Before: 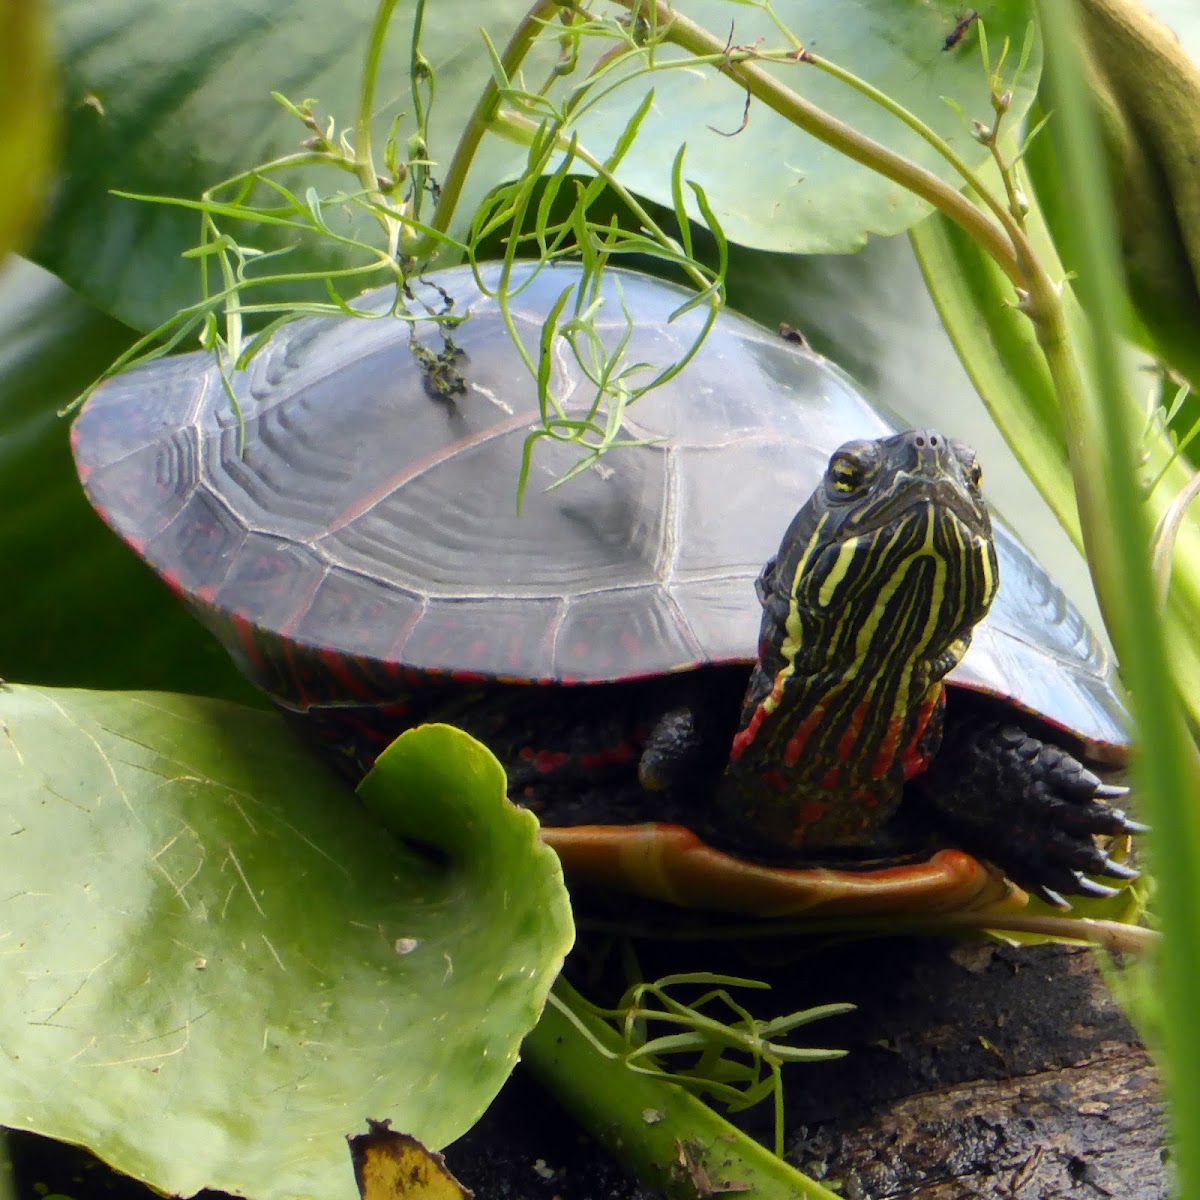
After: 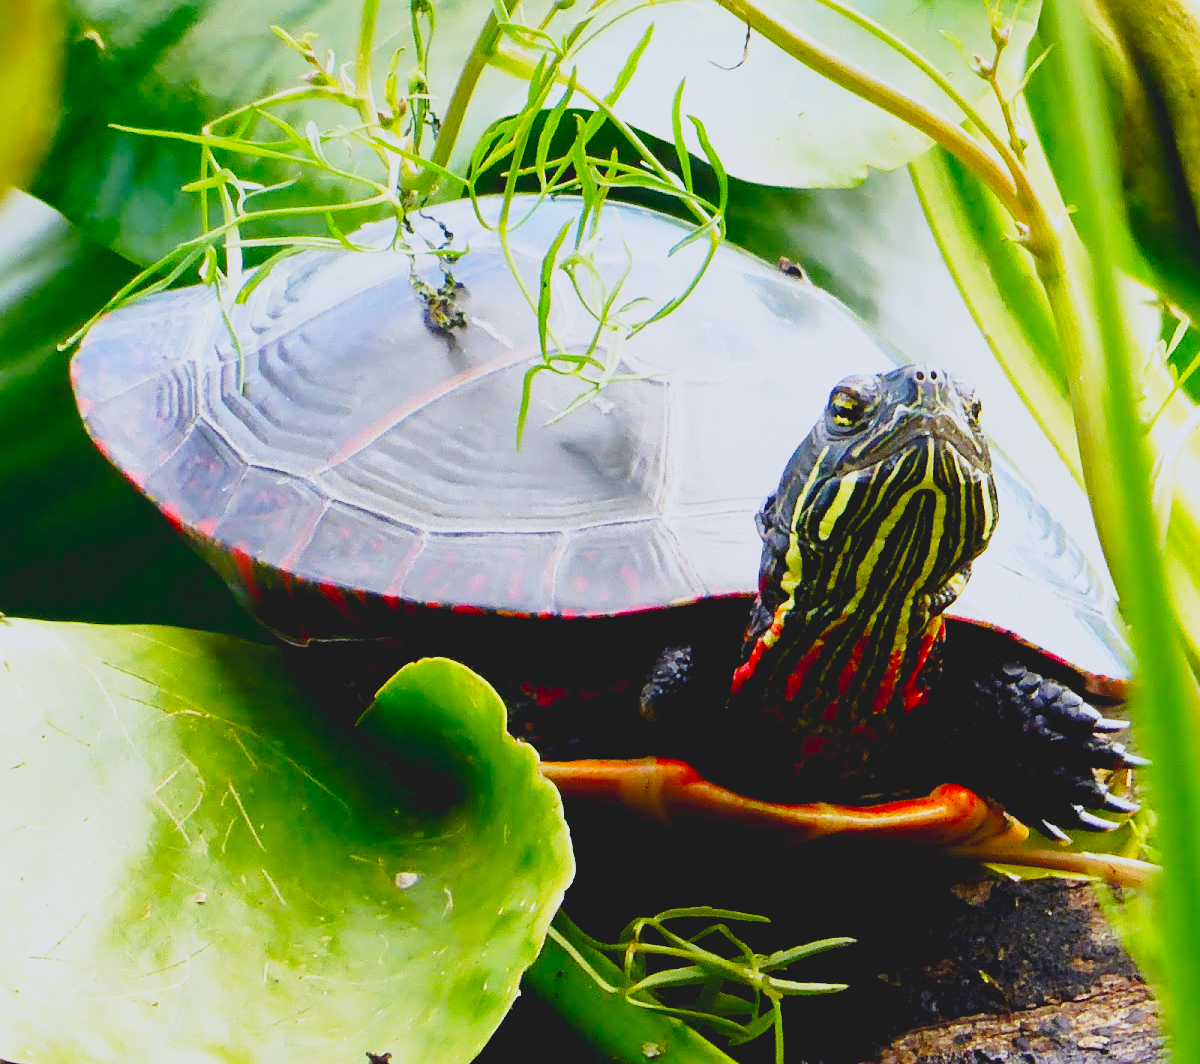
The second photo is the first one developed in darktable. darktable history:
contrast brightness saturation: contrast -0.206, saturation 0.189
color correction: highlights a* -0.153, highlights b* -5.55, shadows a* -0.142, shadows b* -0.101
crop and rotate: top 5.564%, bottom 5.766%
sharpen: on, module defaults
base curve: curves: ch0 [(0, 0) (0.026, 0.03) (0.109, 0.232) (0.351, 0.748) (0.669, 0.968) (1, 1)], preserve colors none
exposure: black level correction 0.007, exposure 0.099 EV, compensate exposure bias true, compensate highlight preservation false
